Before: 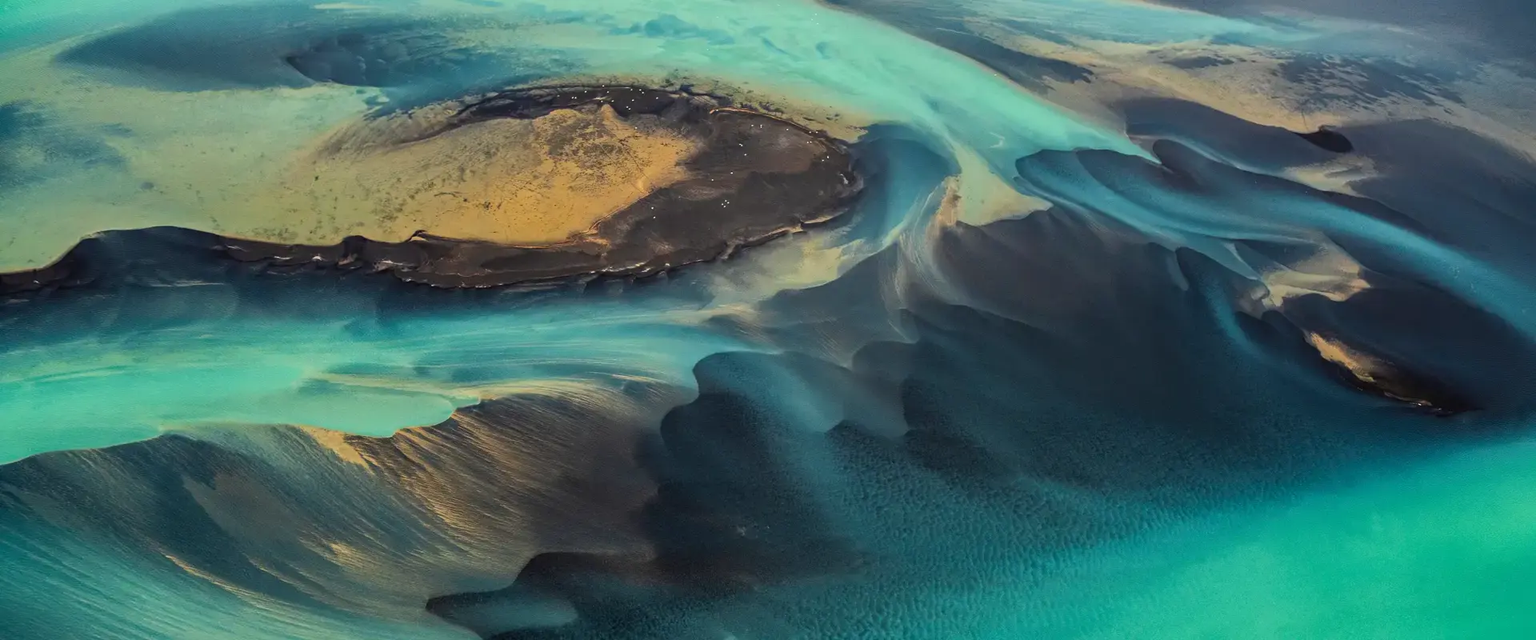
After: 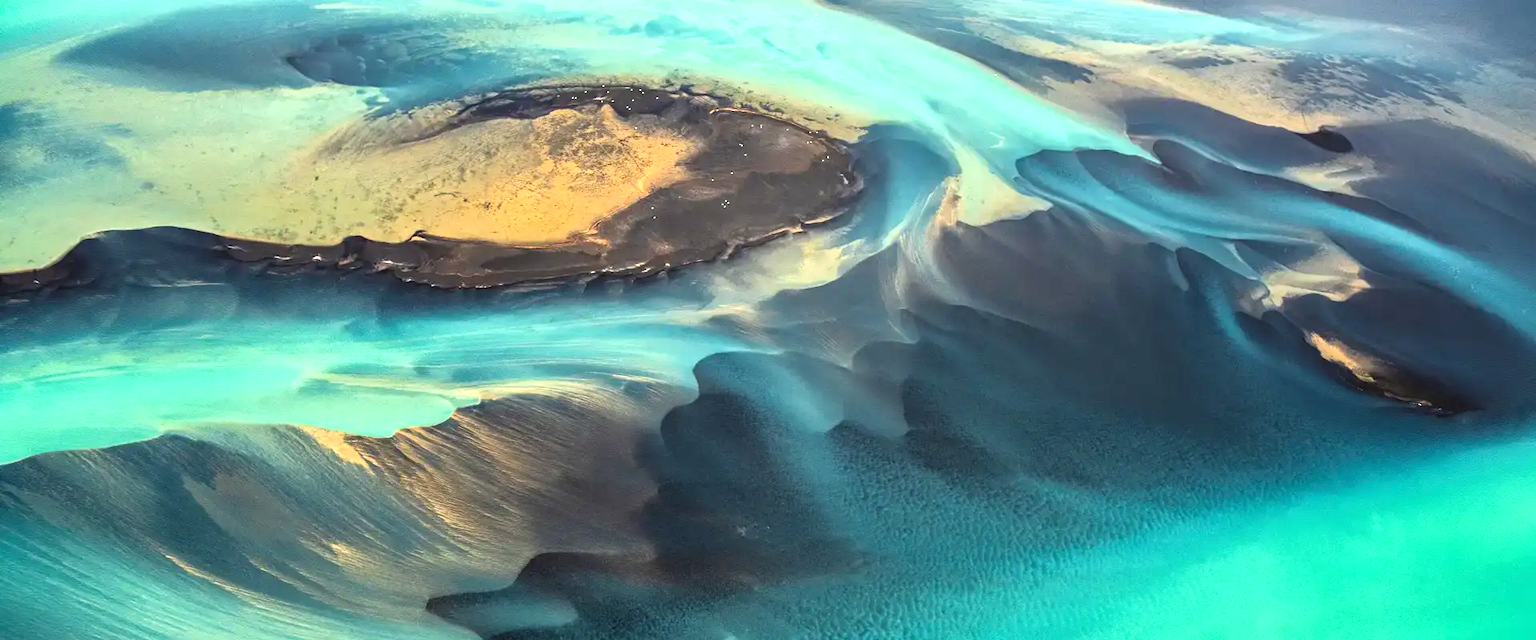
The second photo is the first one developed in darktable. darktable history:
exposure: black level correction 0, exposure 1.1 EV, compensate exposure bias true, compensate highlight preservation false
